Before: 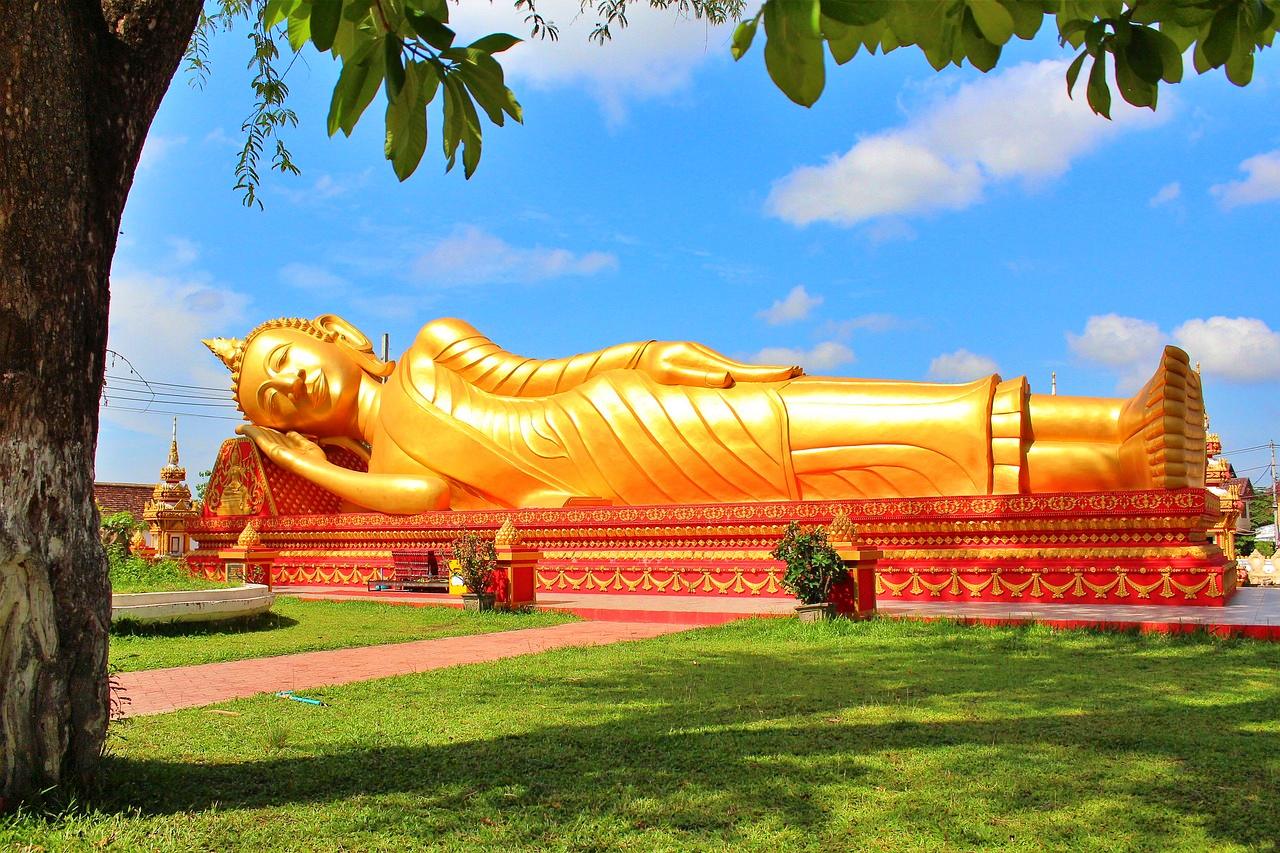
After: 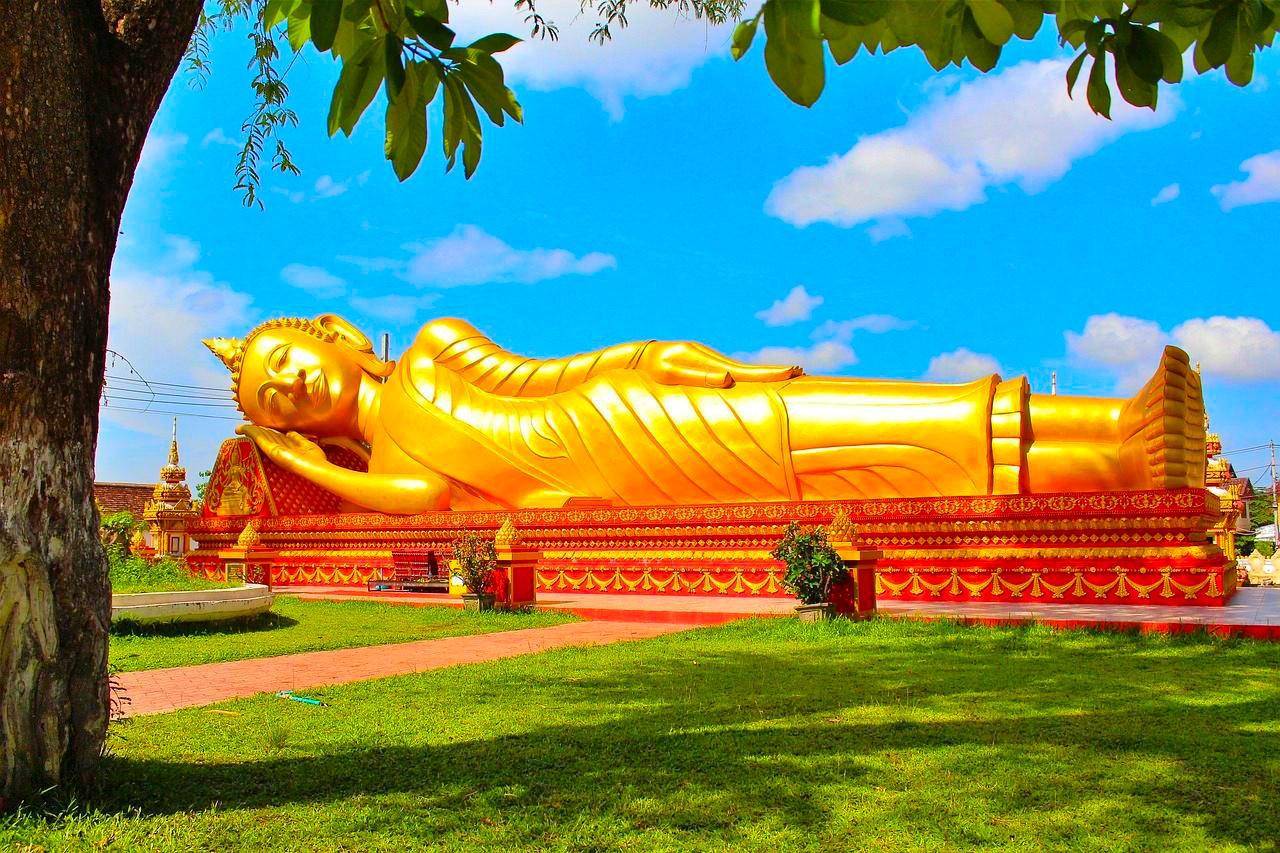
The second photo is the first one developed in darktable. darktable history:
color balance rgb: linear chroma grading › global chroma 39.538%, perceptual saturation grading › global saturation 0.619%
